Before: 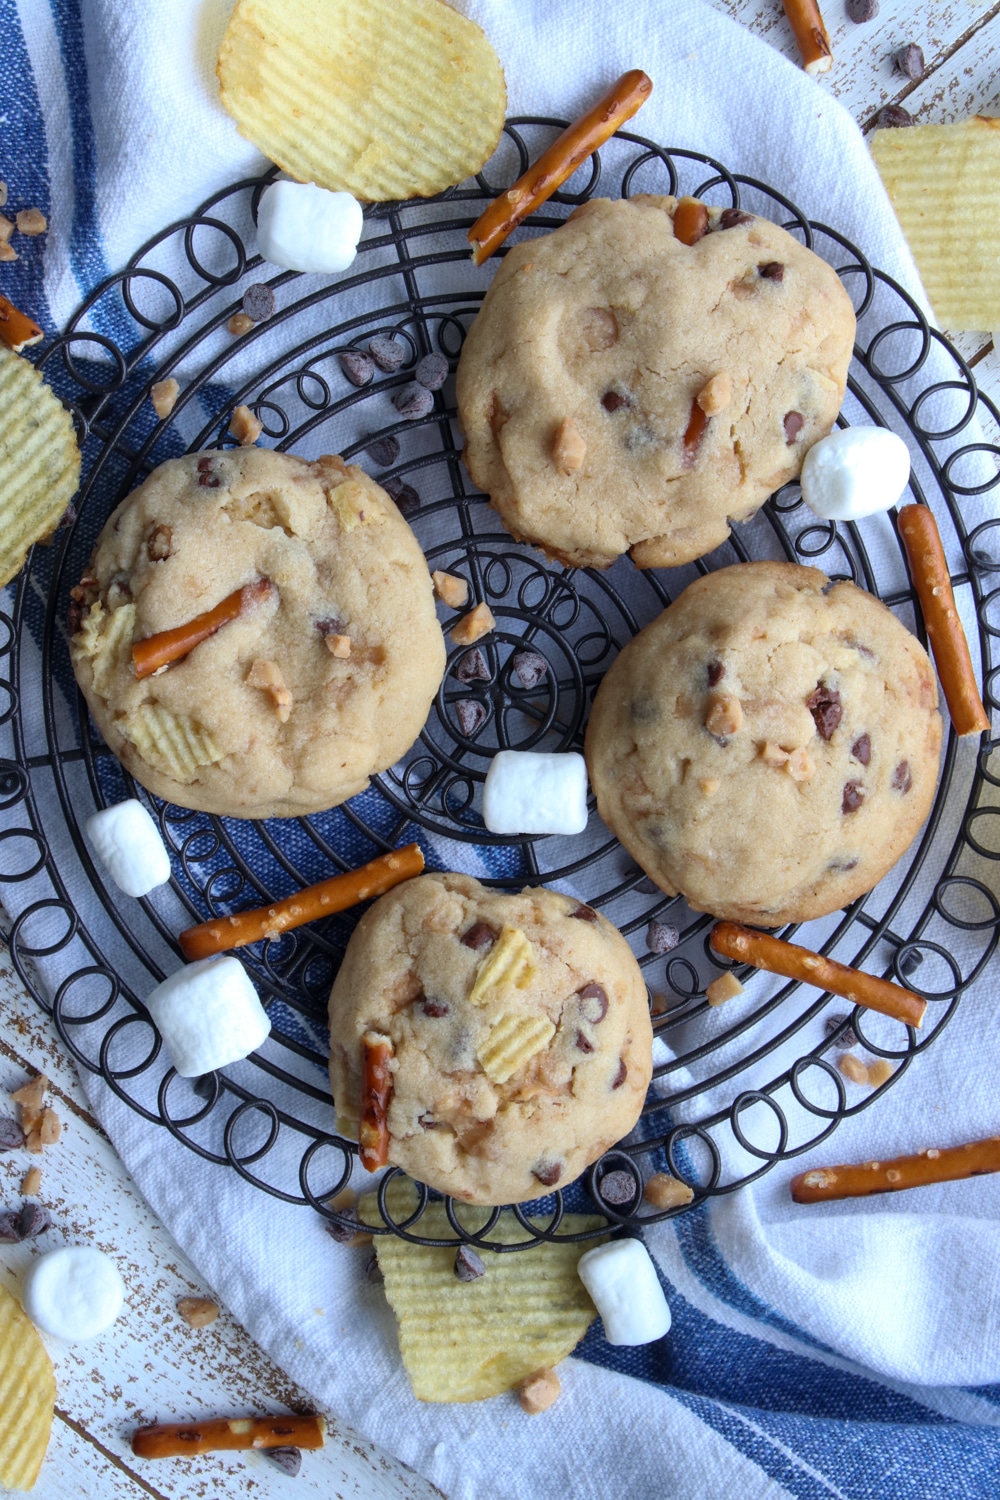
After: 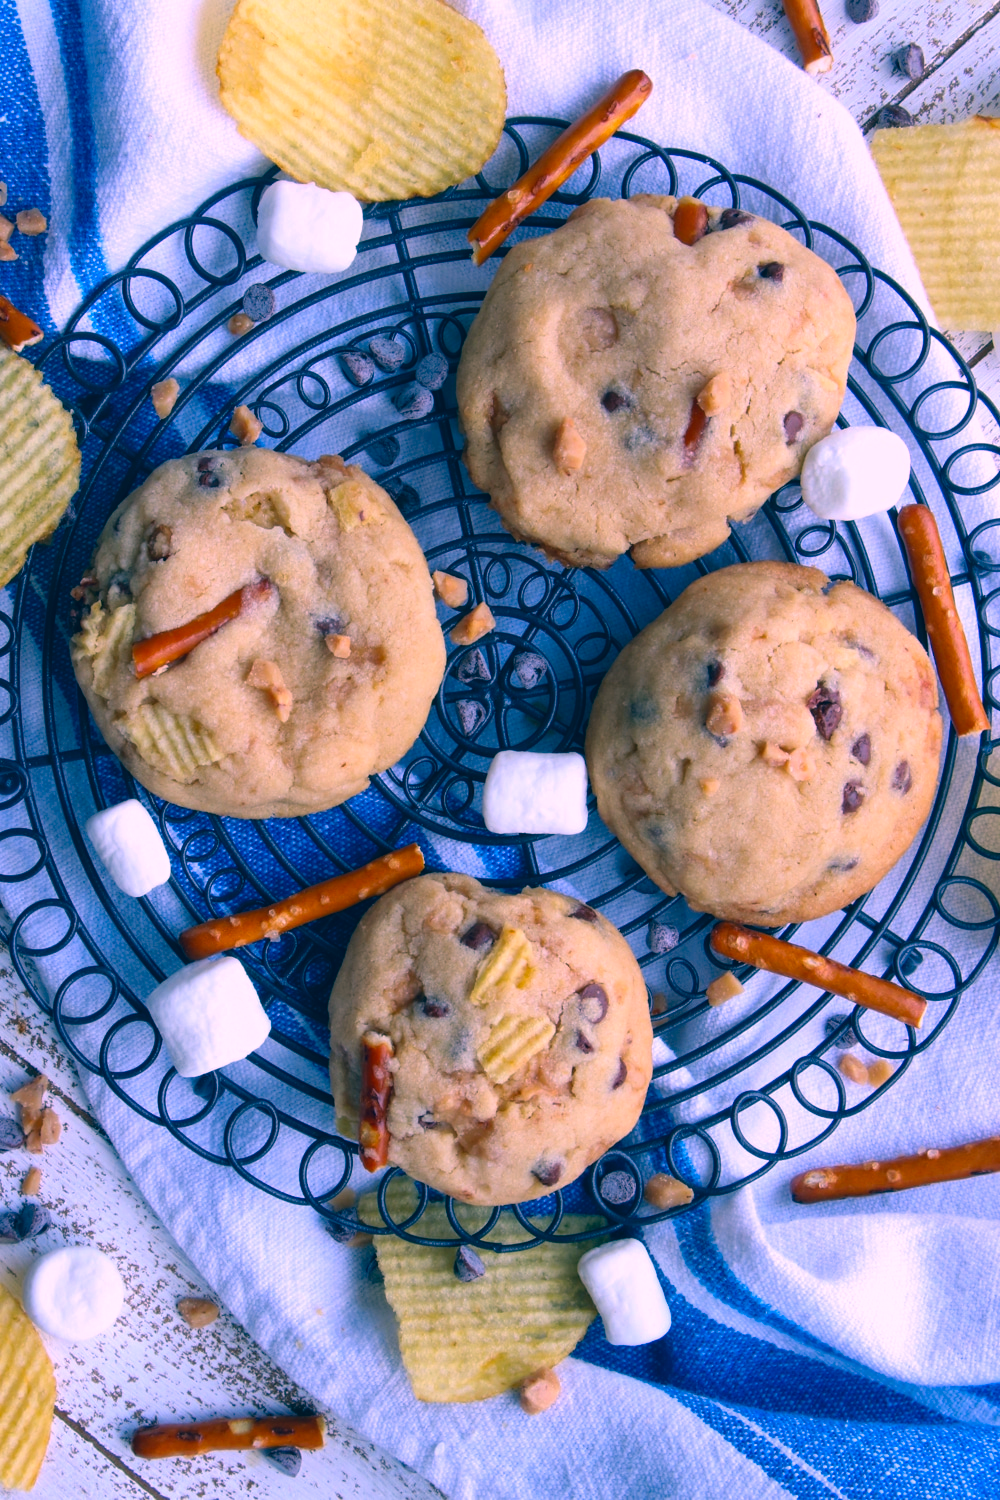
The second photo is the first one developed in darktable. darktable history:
color correction: highlights a* 17.22, highlights b* 0.213, shadows a* -15, shadows b* -14.22, saturation 1.54
